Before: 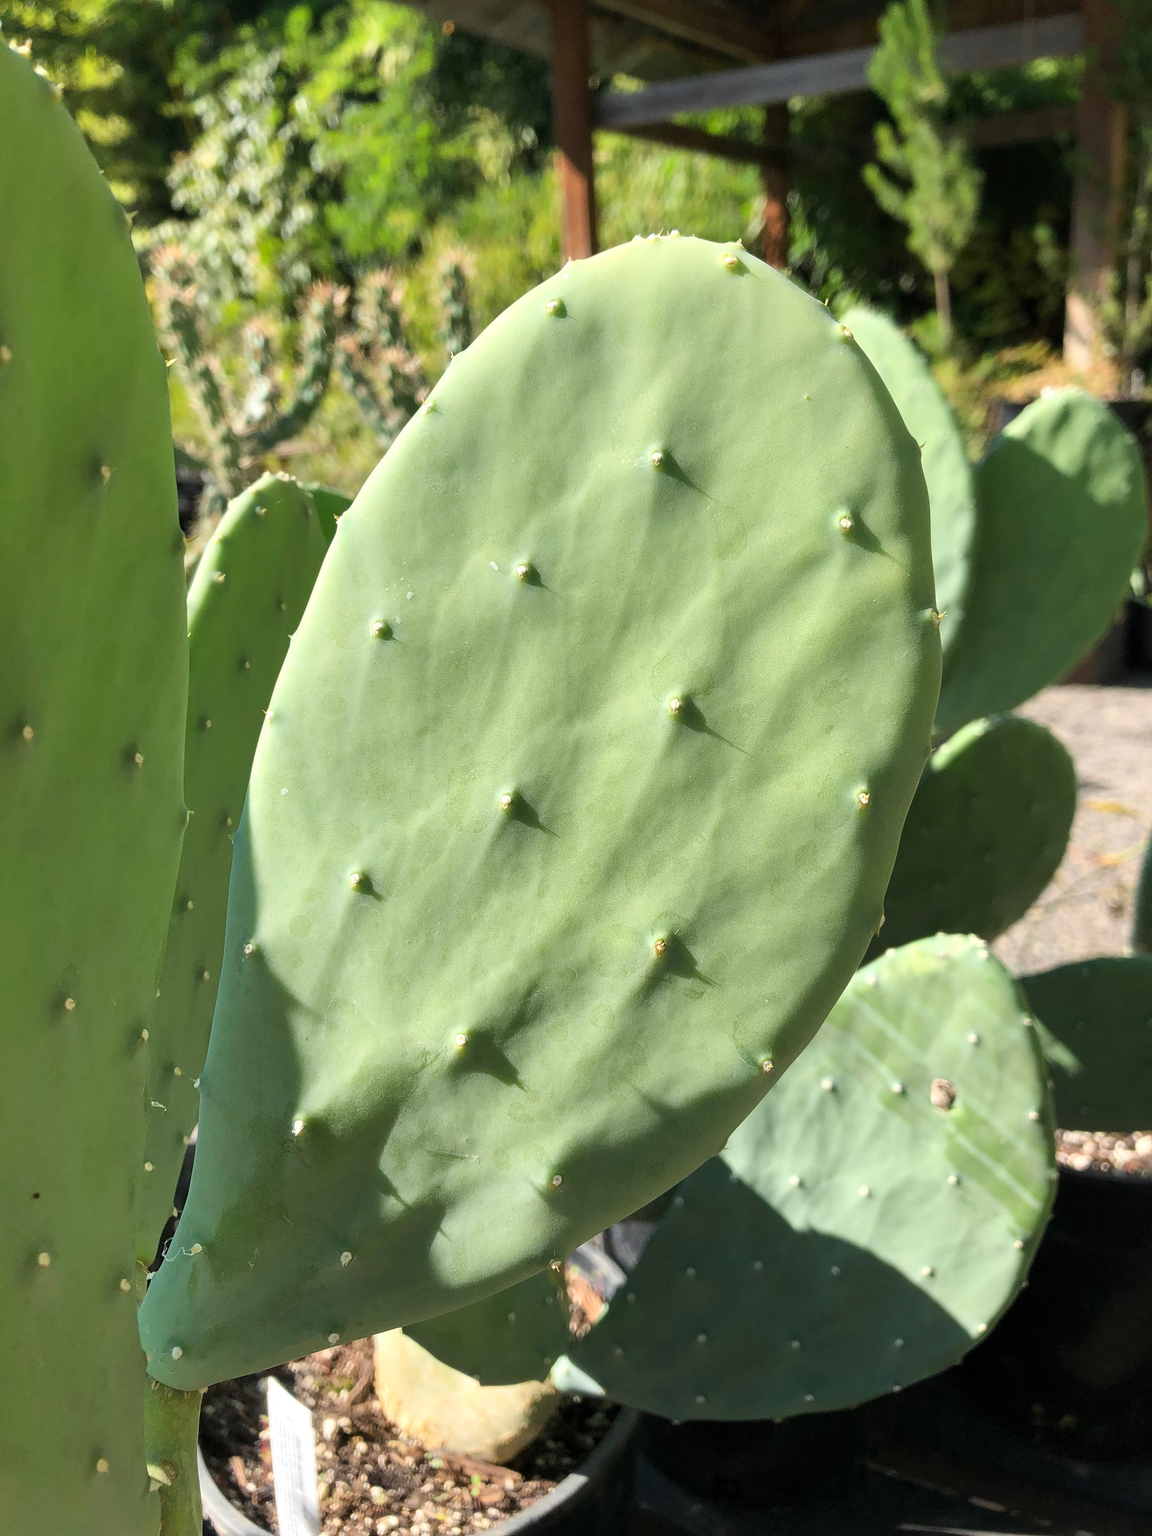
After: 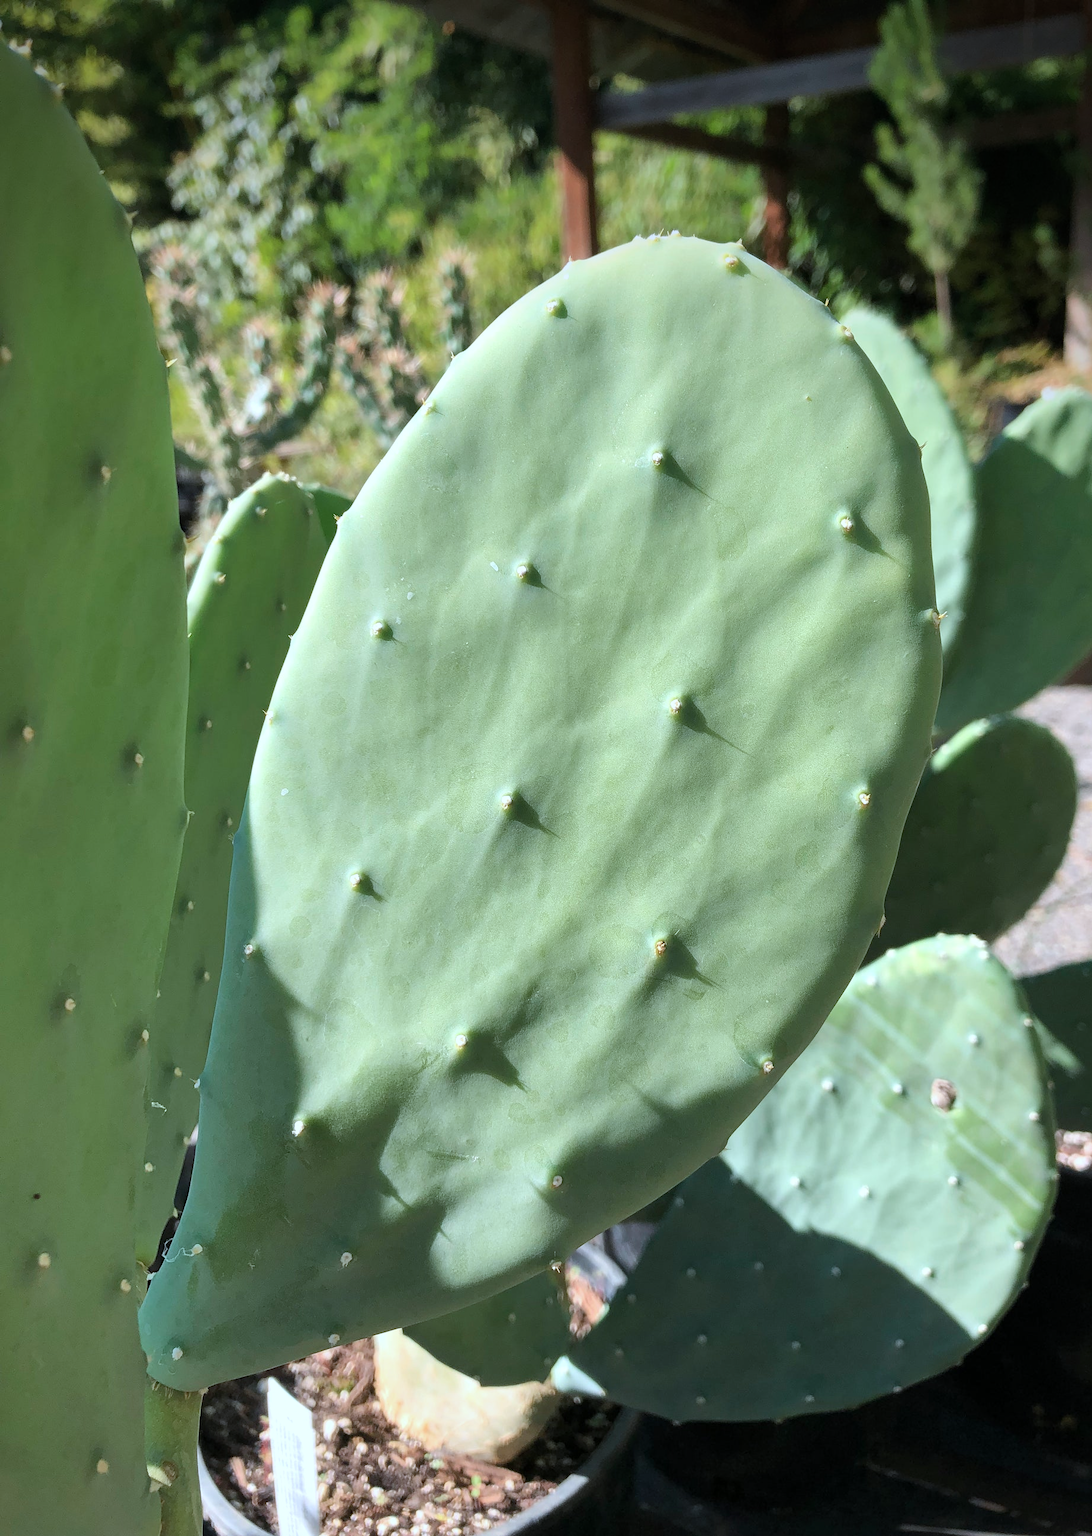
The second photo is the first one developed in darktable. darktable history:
crop and rotate: right 5.167%
vignetting: brightness -0.629, saturation -0.007, center (-0.028, 0.239)
color correction: highlights a* -2.24, highlights b* -18.1
